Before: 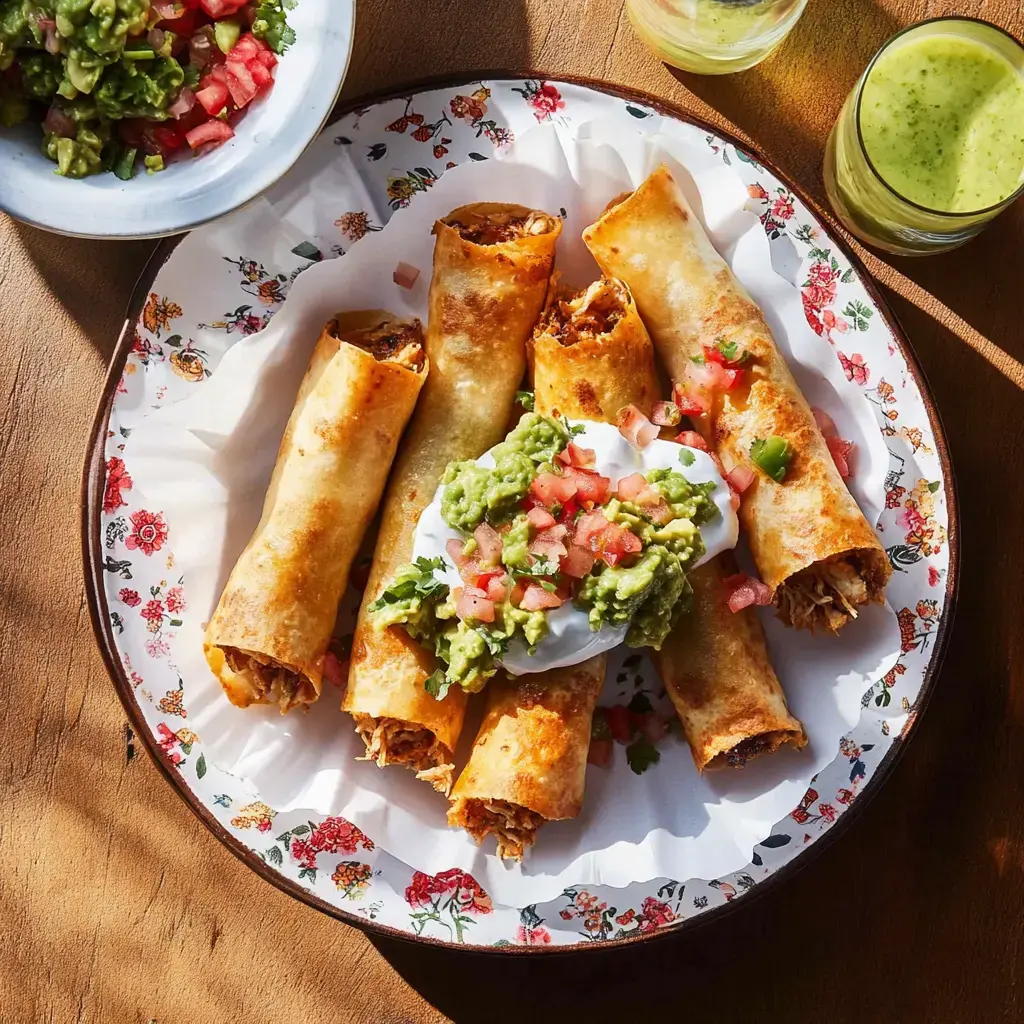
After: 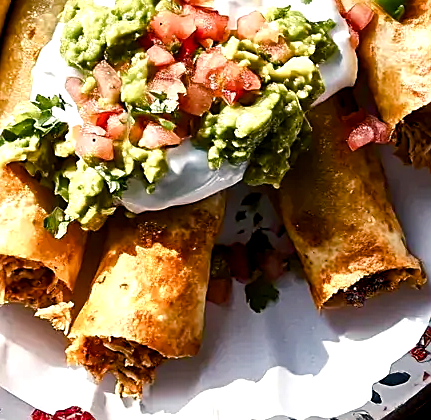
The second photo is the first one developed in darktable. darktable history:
sharpen: on, module defaults
color balance rgb: shadows lift › chroma 2.79%, shadows lift › hue 190.66°, power › hue 171.85°, highlights gain › chroma 2.16%, highlights gain › hue 75.26°, global offset › luminance -0.51%, perceptual saturation grading › highlights -33.8%, perceptual saturation grading › mid-tones 14.98%, perceptual saturation grading › shadows 48.43%, perceptual brilliance grading › highlights 15.68%, perceptual brilliance grading › mid-tones 6.62%, perceptual brilliance grading › shadows -14.98%, global vibrance 11.32%, contrast 5.05%
crop: left 37.221%, top 45.169%, right 20.63%, bottom 13.777%
